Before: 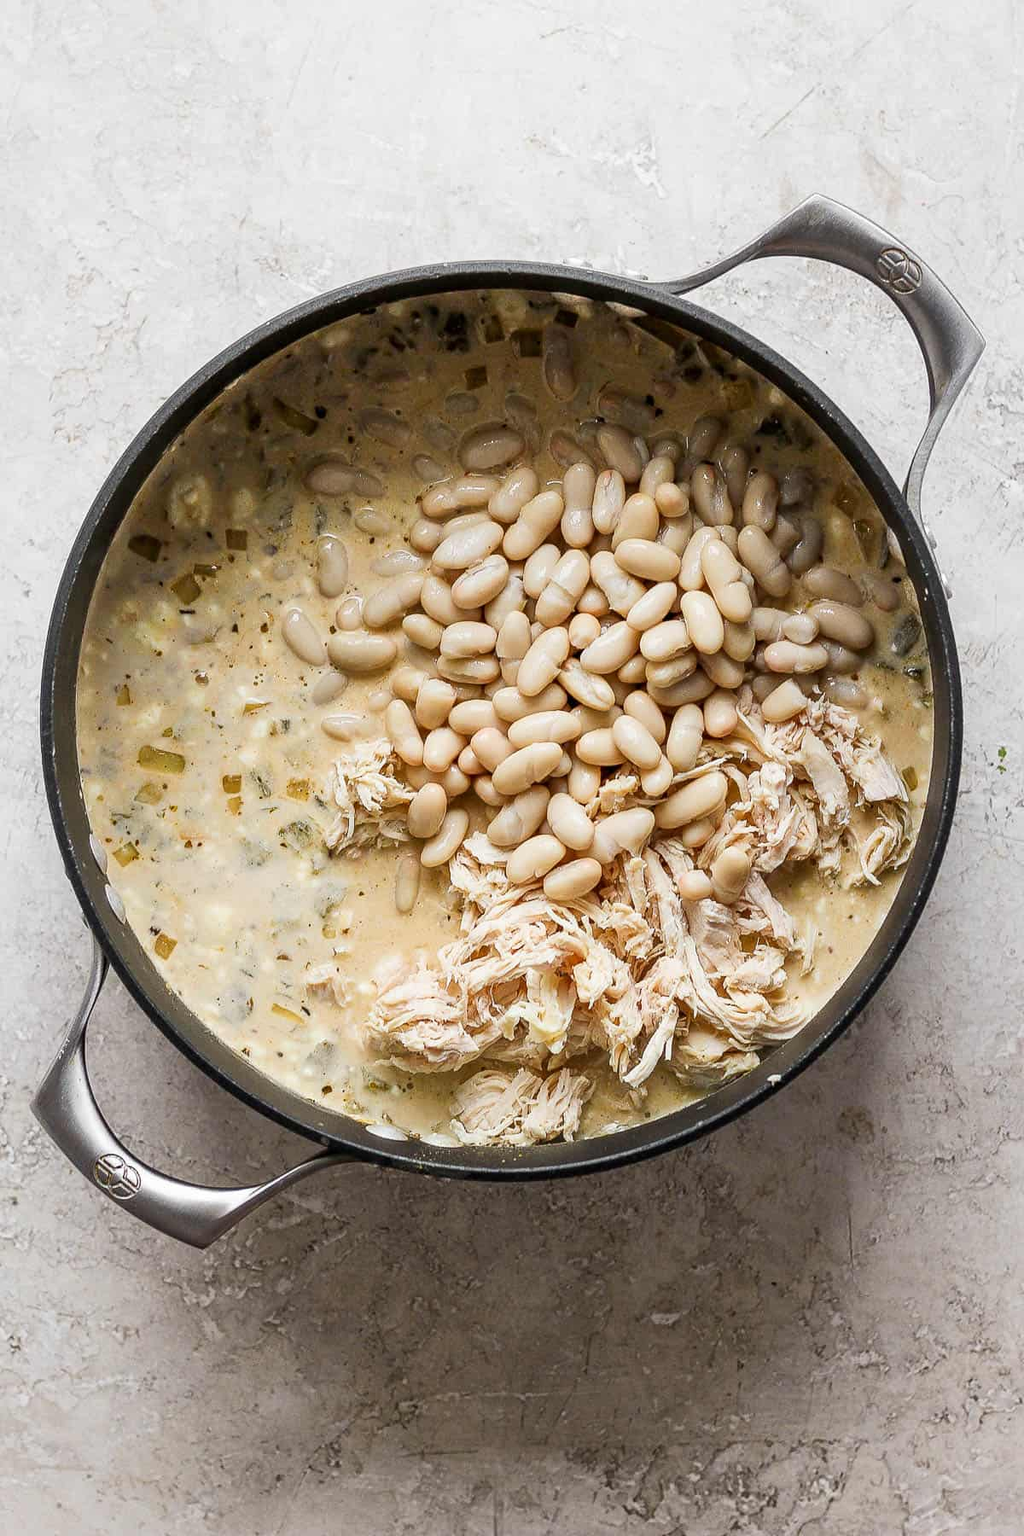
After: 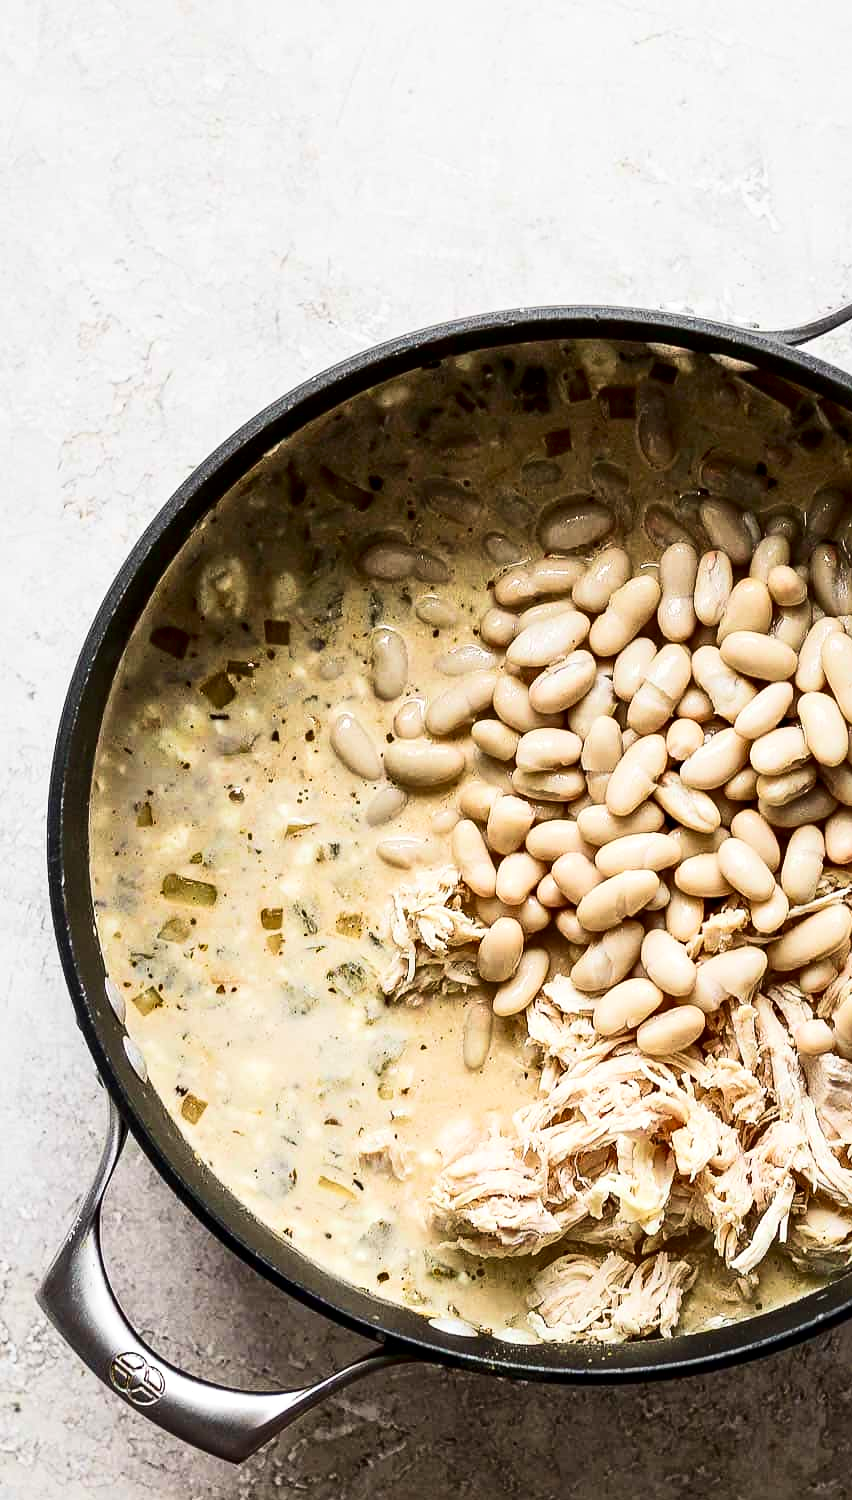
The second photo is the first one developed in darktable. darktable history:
crop: right 28.957%, bottom 16.646%
contrast brightness saturation: contrast 0.288
local contrast: mode bilateral grid, contrast 30, coarseness 25, midtone range 0.2
velvia: strength 26.6%
